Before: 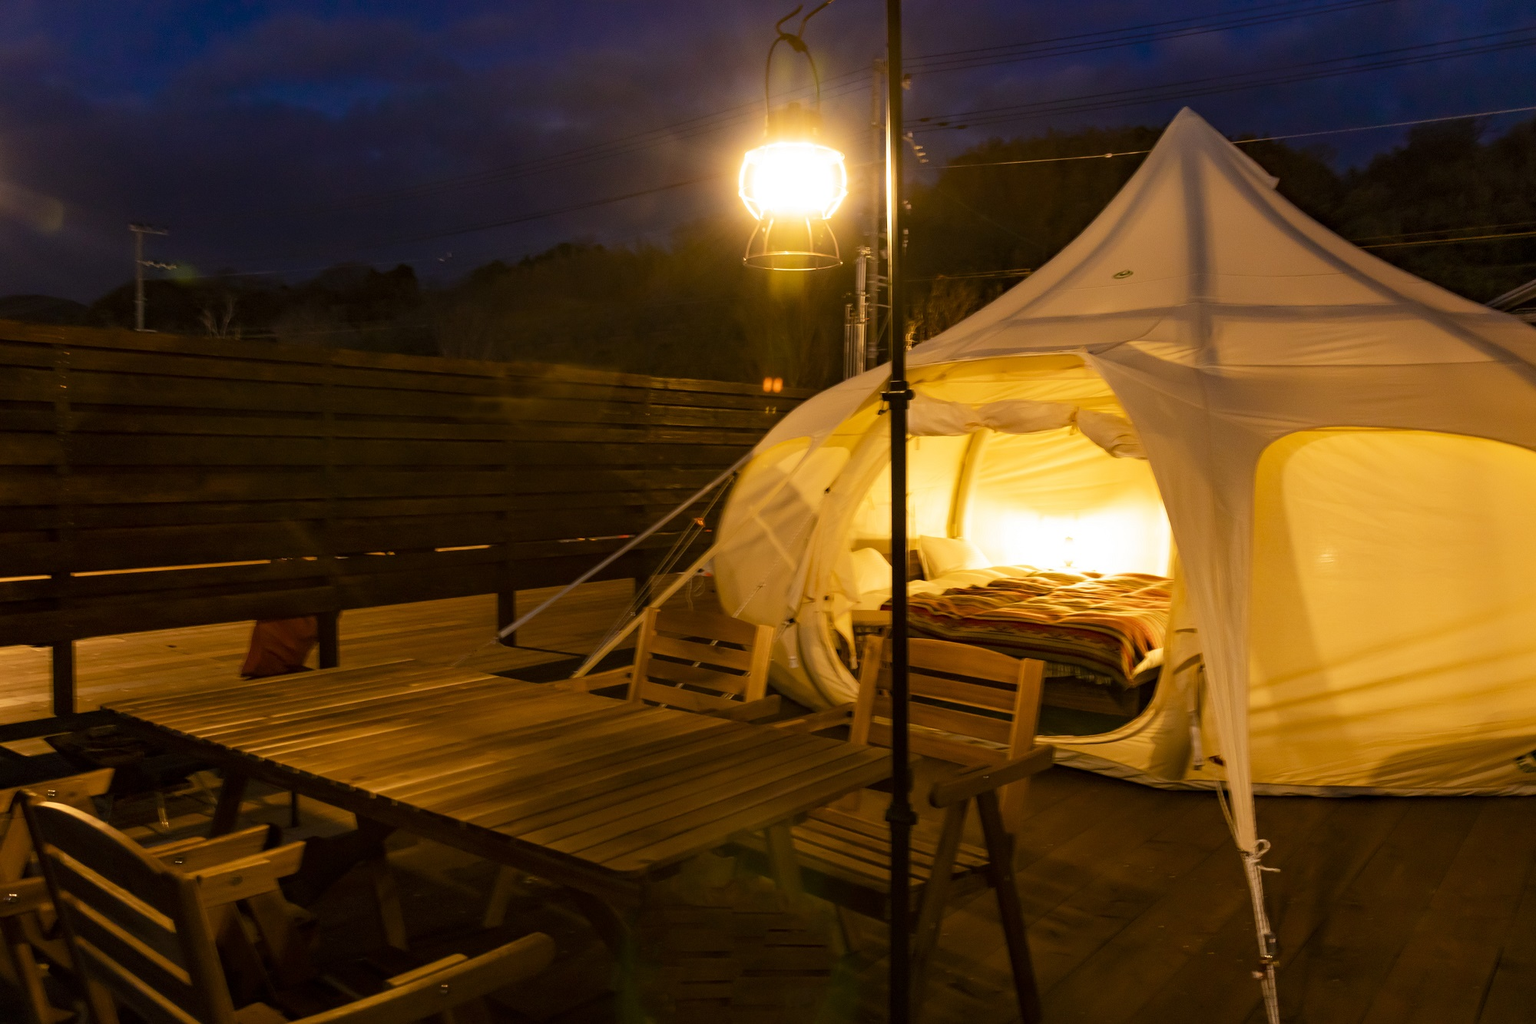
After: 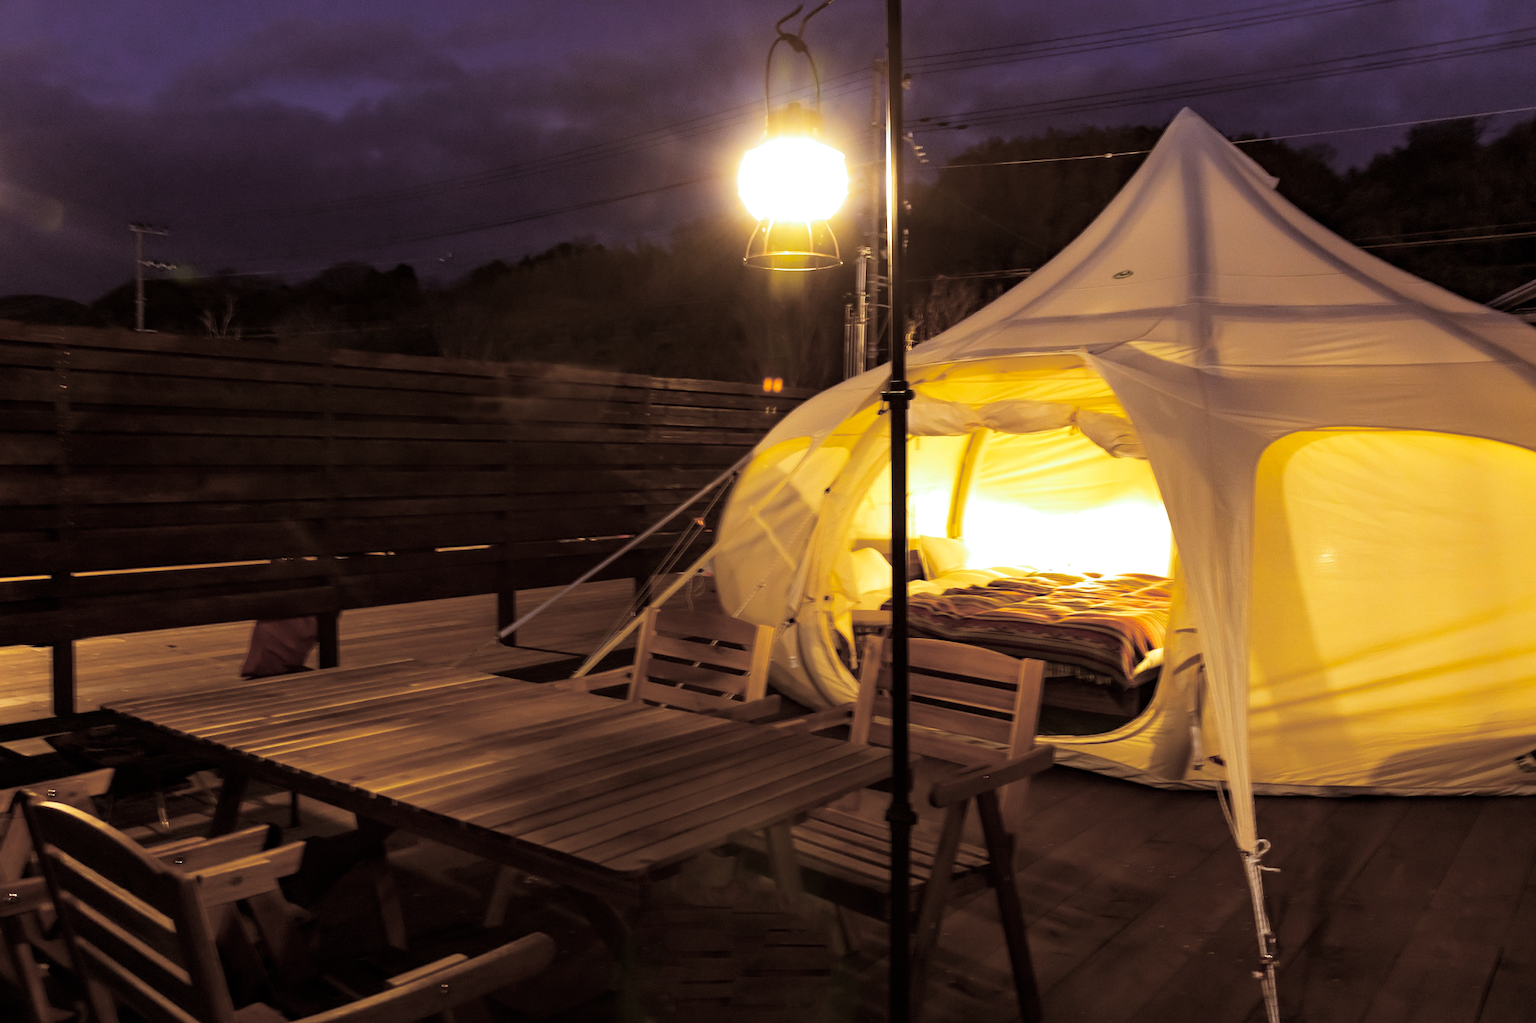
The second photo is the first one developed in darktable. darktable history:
tone equalizer: on, module defaults
white balance: red 0.871, blue 1.249
exposure: exposure 0.4 EV, compensate highlight preservation false
split-toning: shadows › saturation 0.24, highlights › hue 54°, highlights › saturation 0.24
